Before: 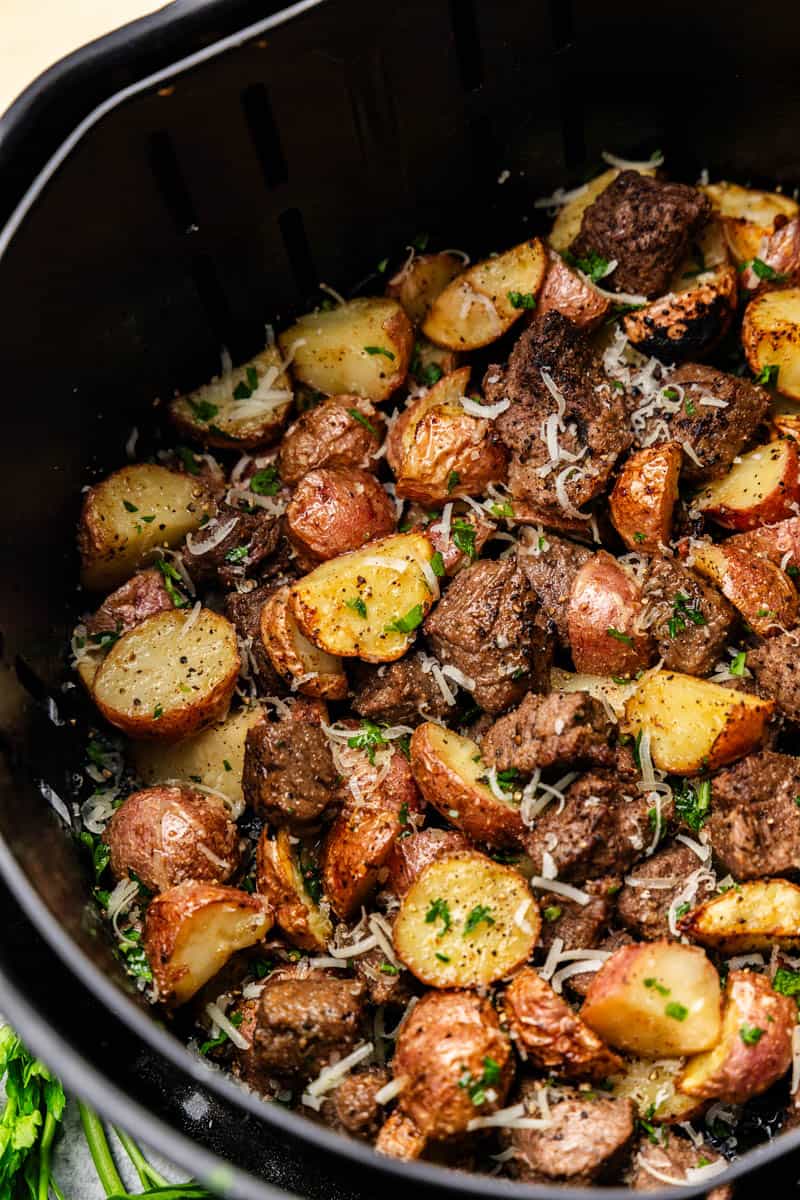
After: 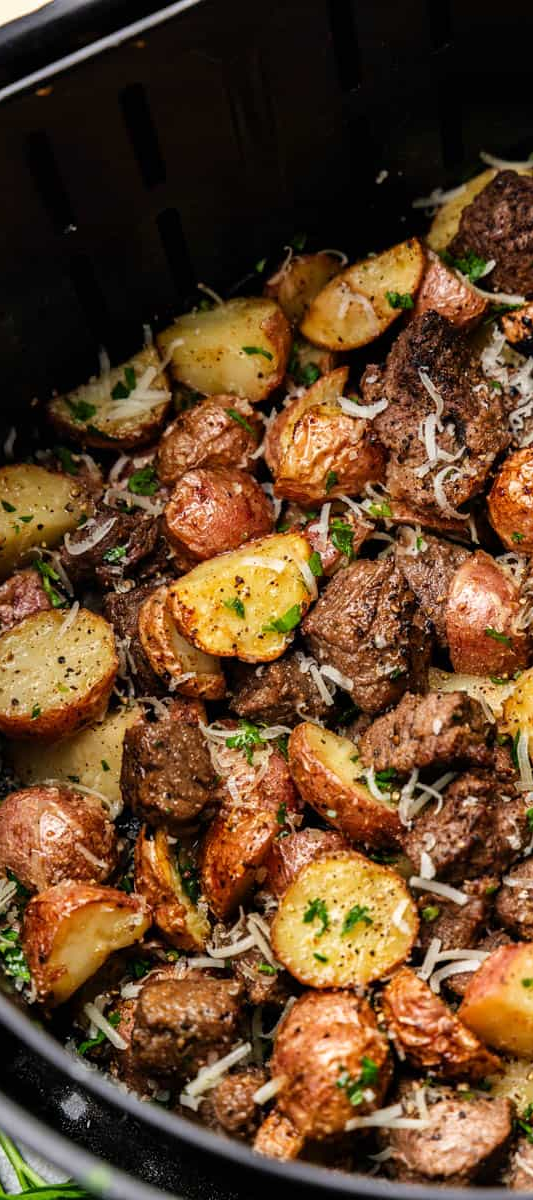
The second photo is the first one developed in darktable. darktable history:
crop and rotate: left 15.295%, right 17.968%
base curve: curves: ch0 [(0, 0) (0.989, 0.992)], preserve colors none
tone equalizer: on, module defaults
